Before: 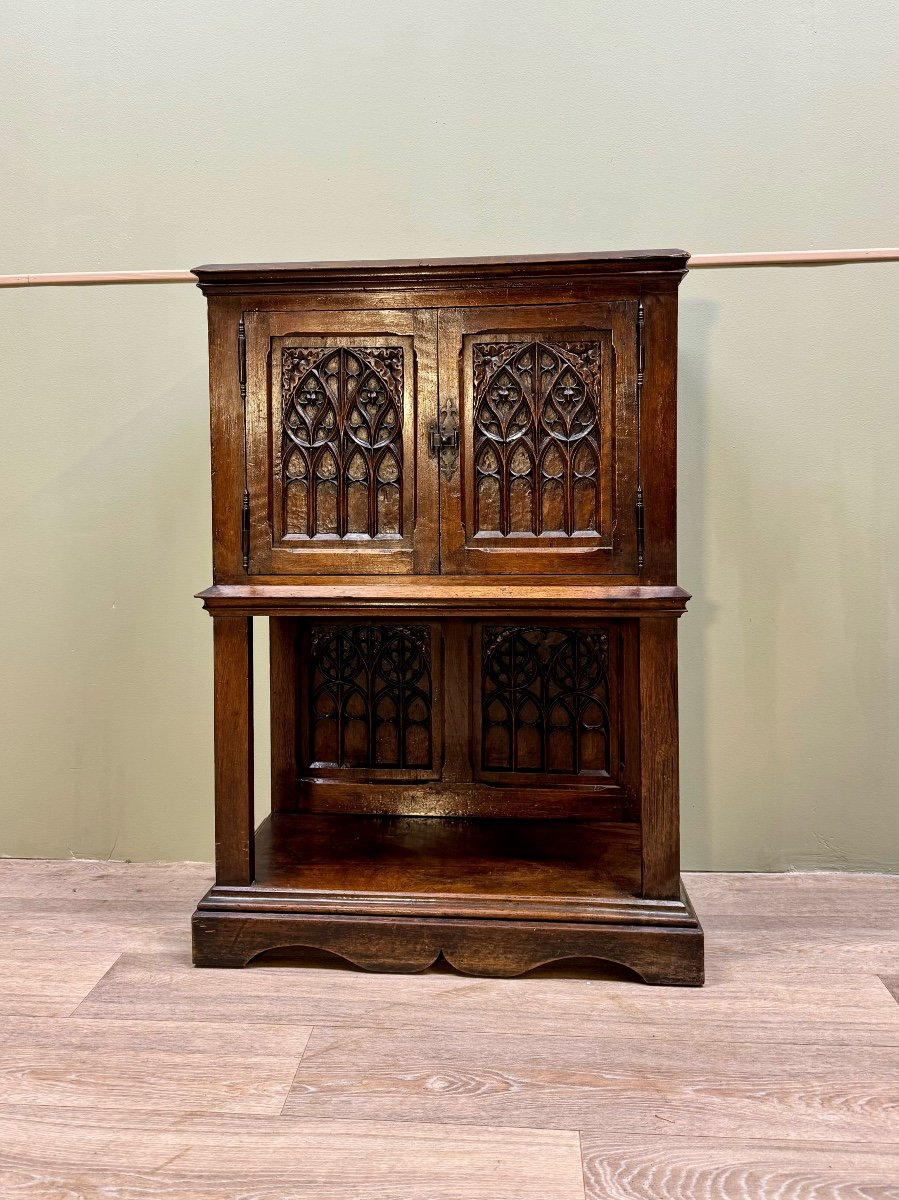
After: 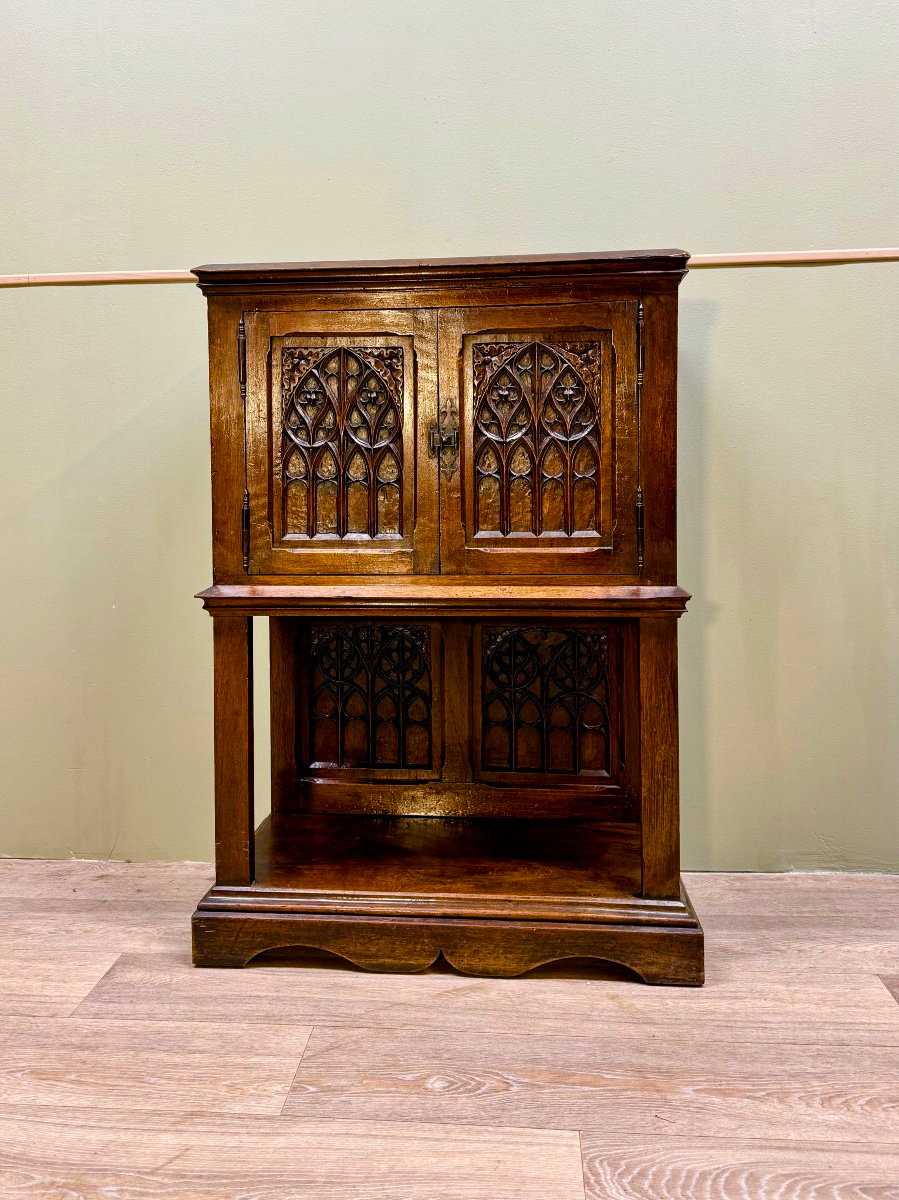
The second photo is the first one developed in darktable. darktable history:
color balance rgb: power › luminance 3.171%, power › hue 233.41°, highlights gain › chroma 0.17%, highlights gain › hue 331.12°, perceptual saturation grading › global saturation 20%, perceptual saturation grading › highlights -25.198%, perceptual saturation grading › shadows 49.549%, global vibrance 20.402%
